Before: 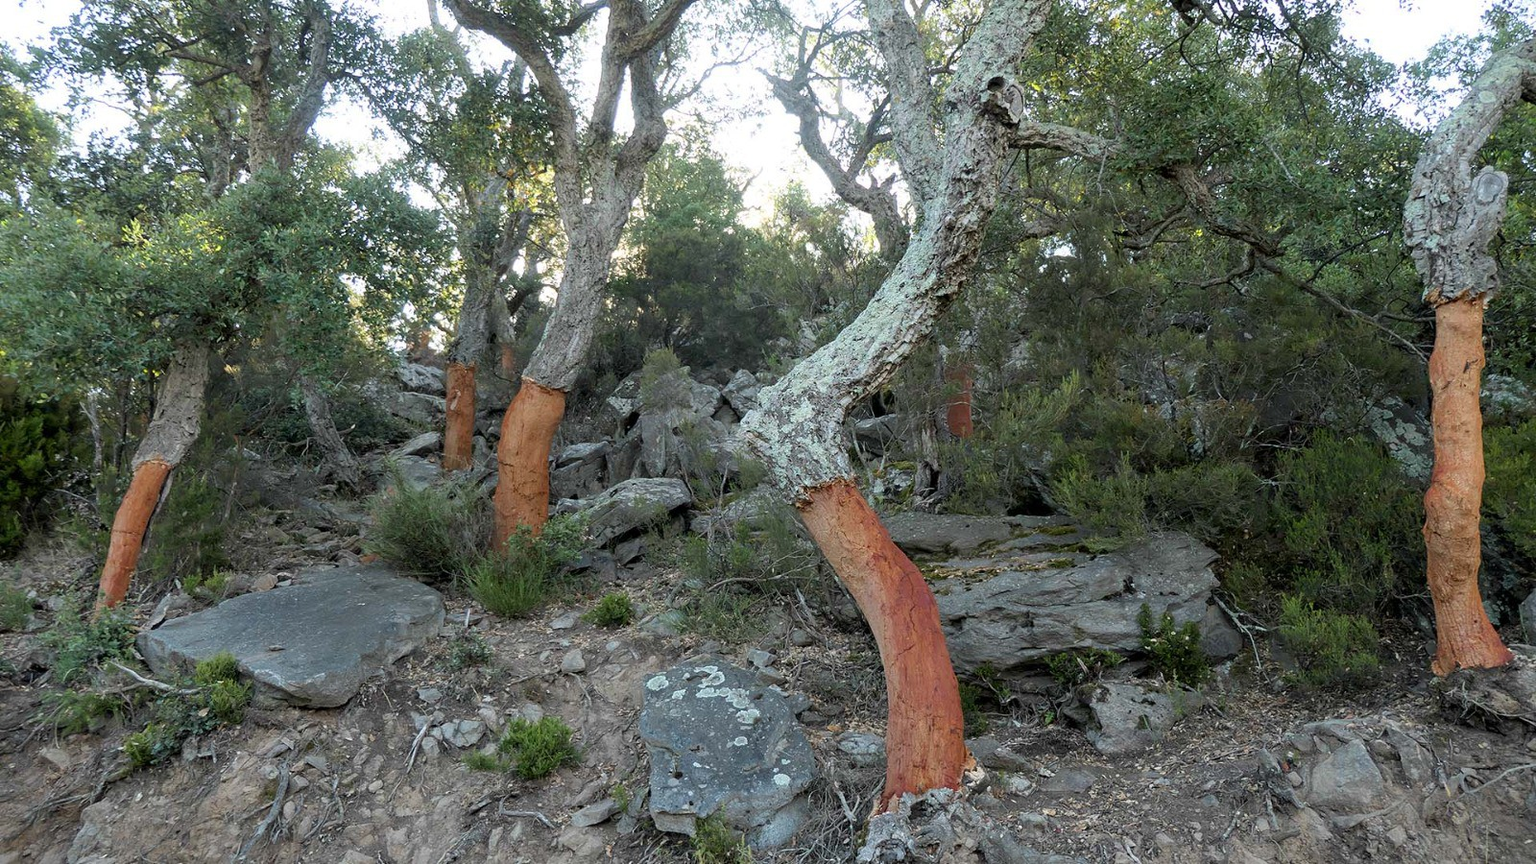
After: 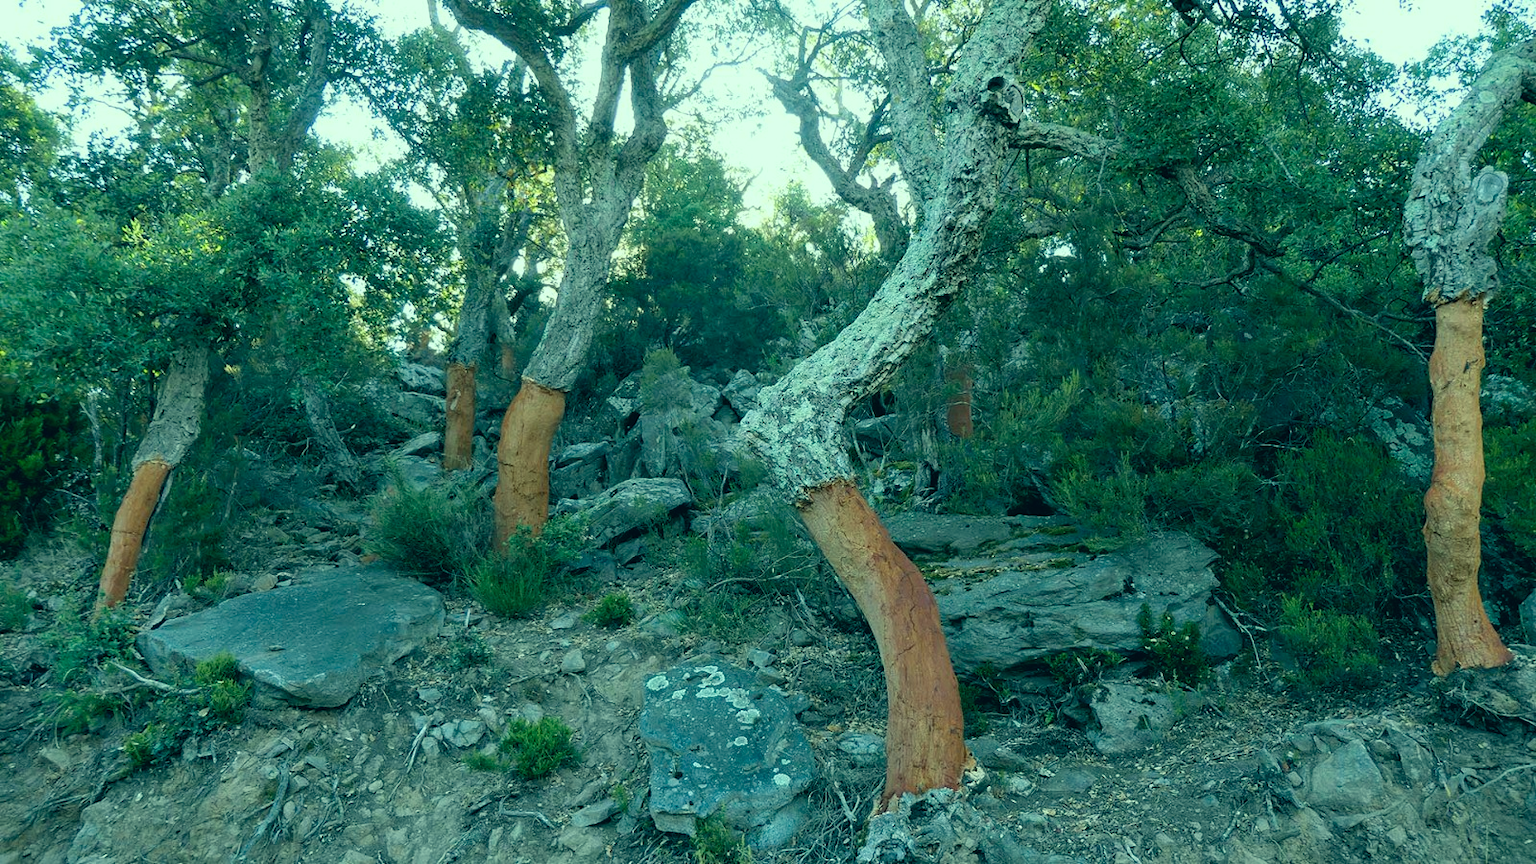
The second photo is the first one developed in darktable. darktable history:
color correction: highlights a* -20, highlights b* 9.8, shadows a* -20.73, shadows b* -11.35
